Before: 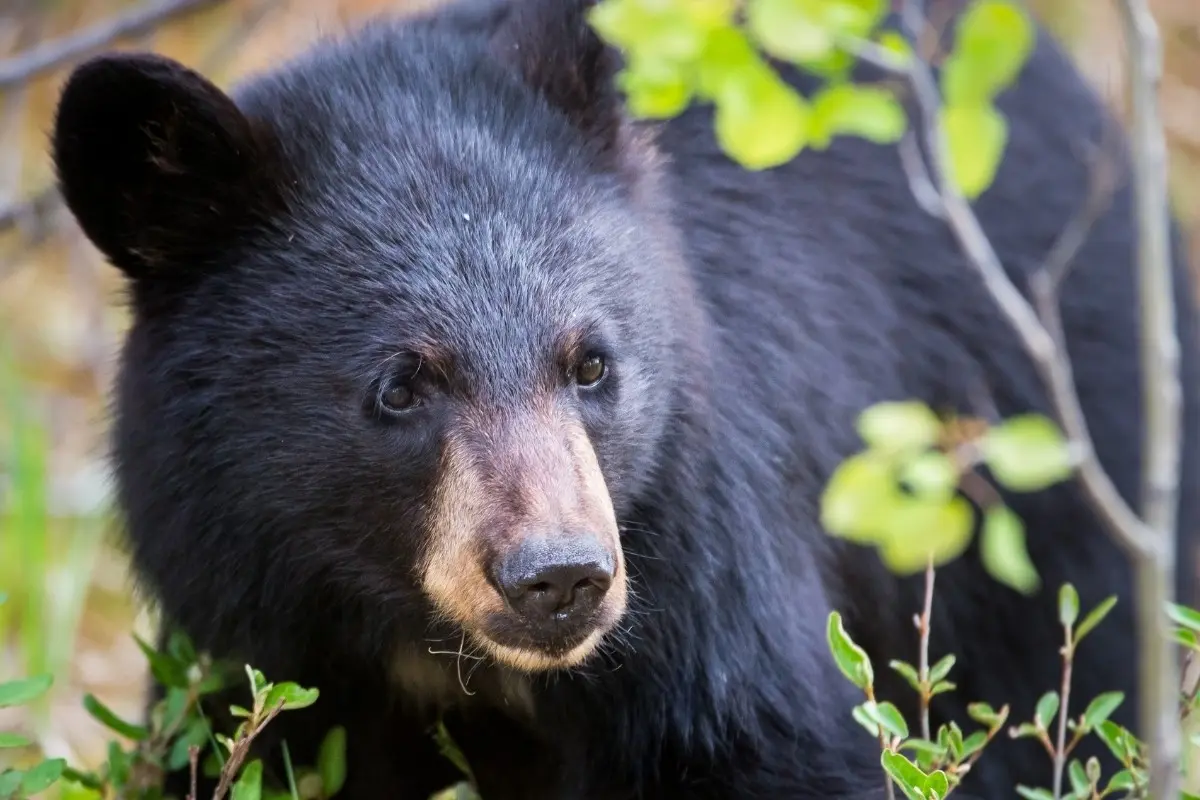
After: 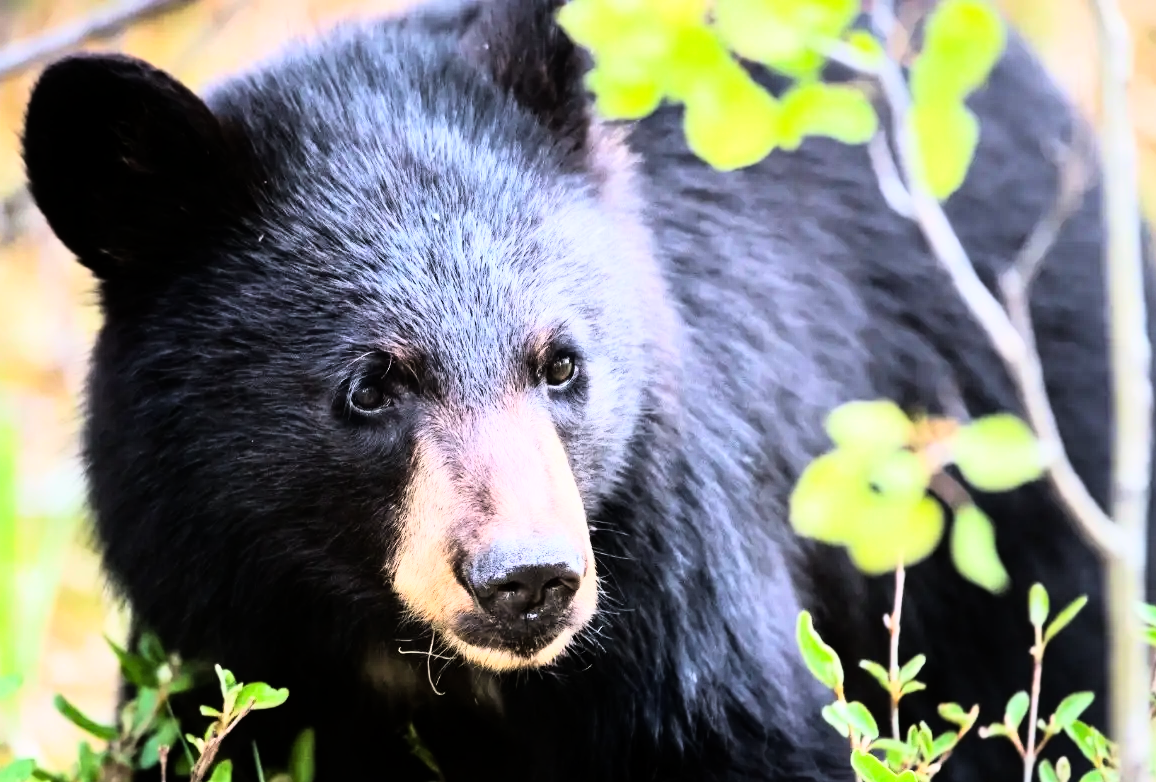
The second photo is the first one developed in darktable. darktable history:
rgb curve: curves: ch0 [(0, 0) (0.21, 0.15) (0.24, 0.21) (0.5, 0.75) (0.75, 0.96) (0.89, 0.99) (1, 1)]; ch1 [(0, 0.02) (0.21, 0.13) (0.25, 0.2) (0.5, 0.67) (0.75, 0.9) (0.89, 0.97) (1, 1)]; ch2 [(0, 0.02) (0.21, 0.13) (0.25, 0.2) (0.5, 0.67) (0.75, 0.9) (0.89, 0.97) (1, 1)], compensate middle gray true
crop and rotate: left 2.536%, right 1.107%, bottom 2.246%
